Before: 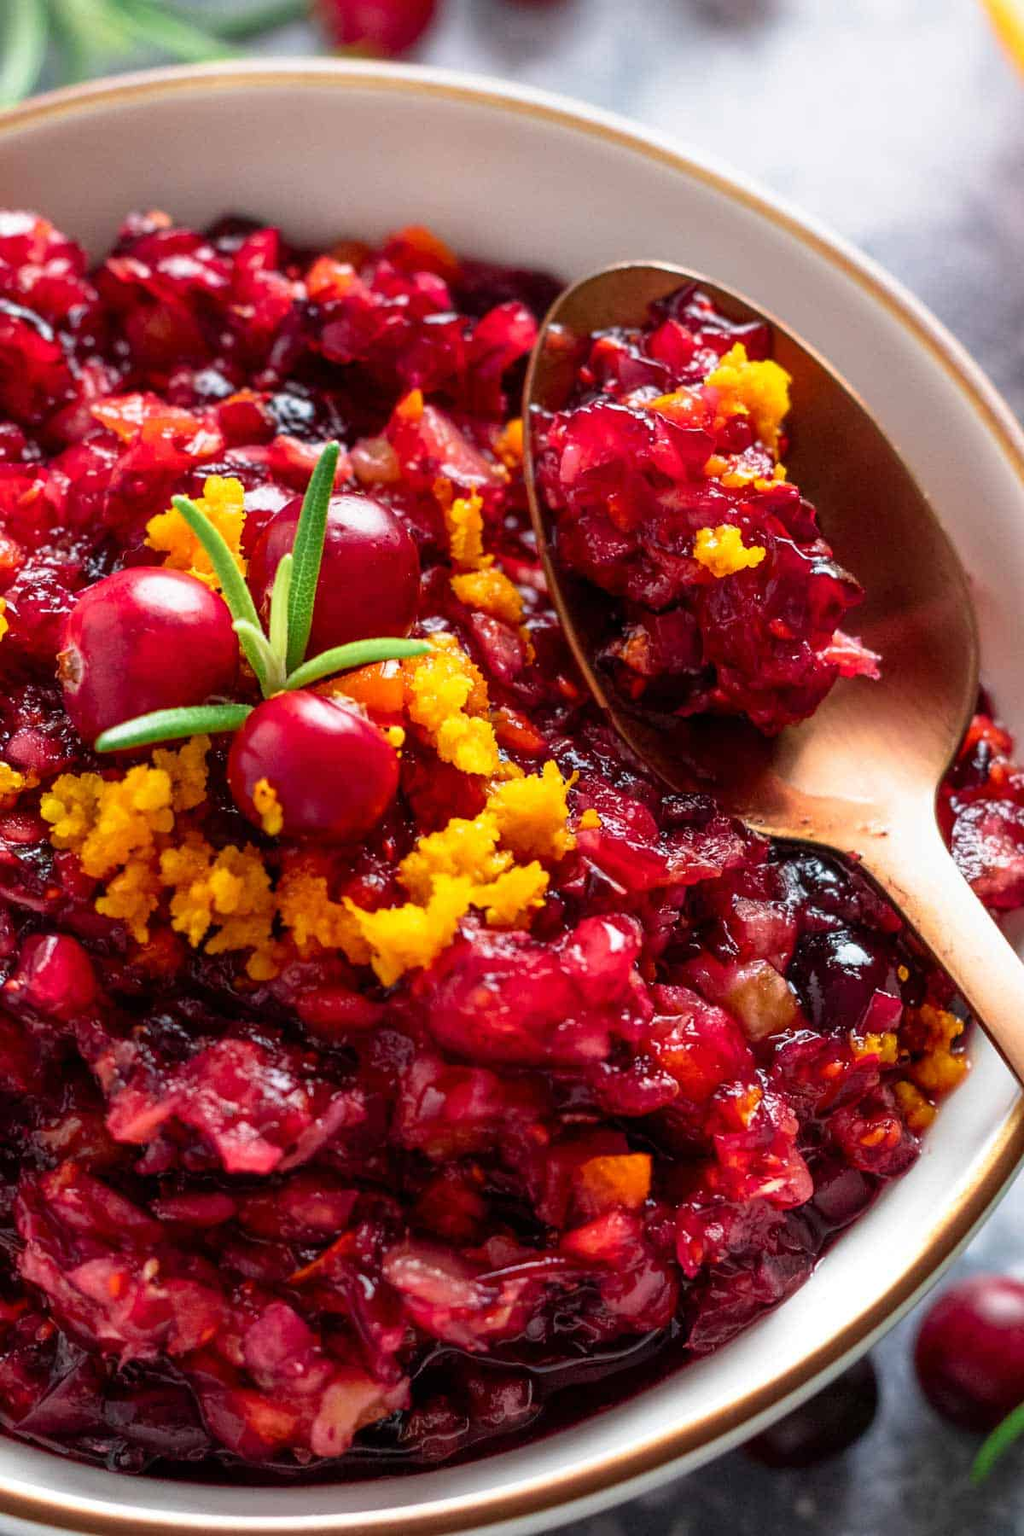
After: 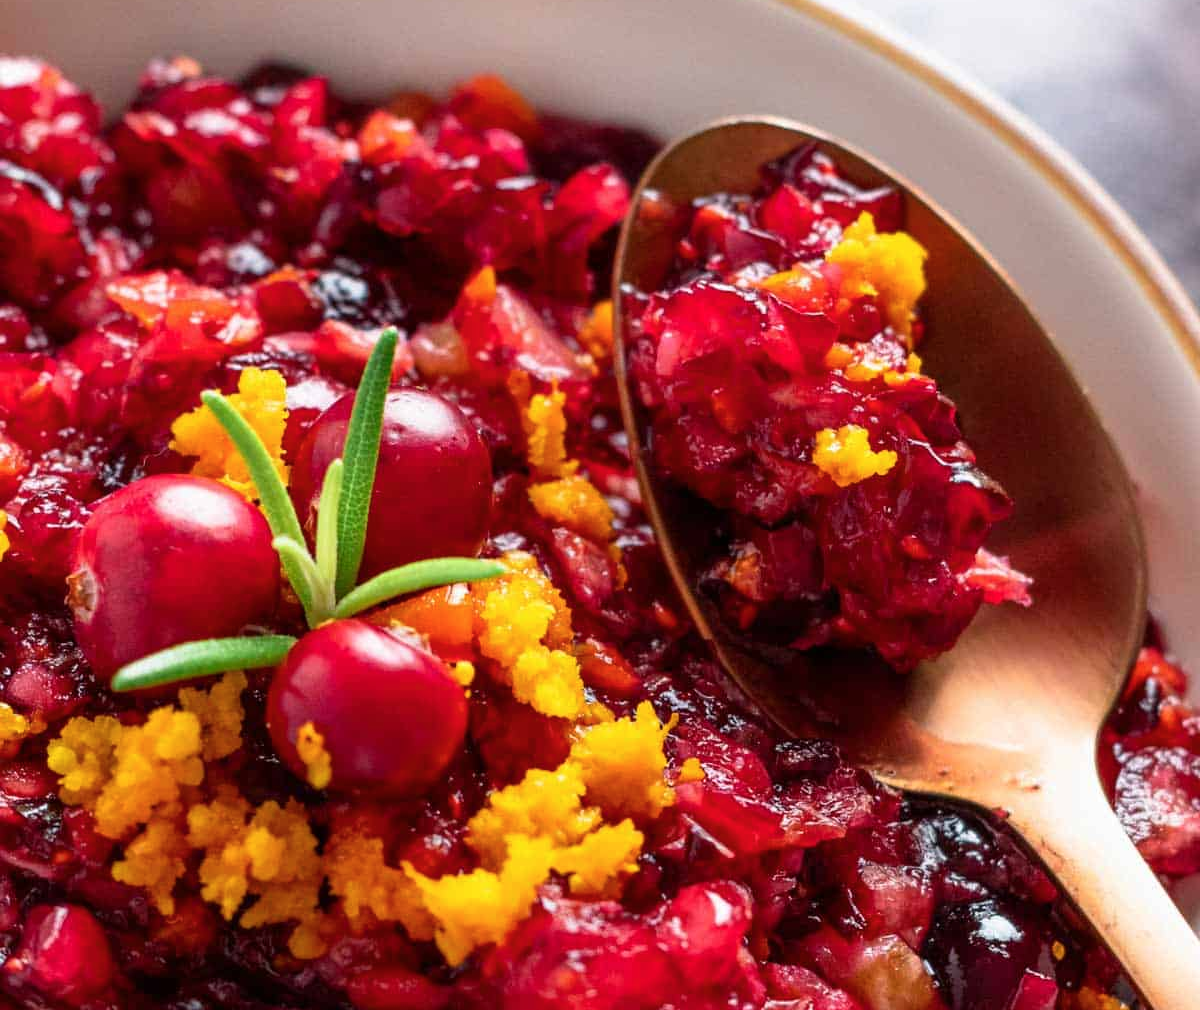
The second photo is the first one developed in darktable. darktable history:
crop and rotate: top 10.605%, bottom 33.274%
color balance rgb: on, module defaults
